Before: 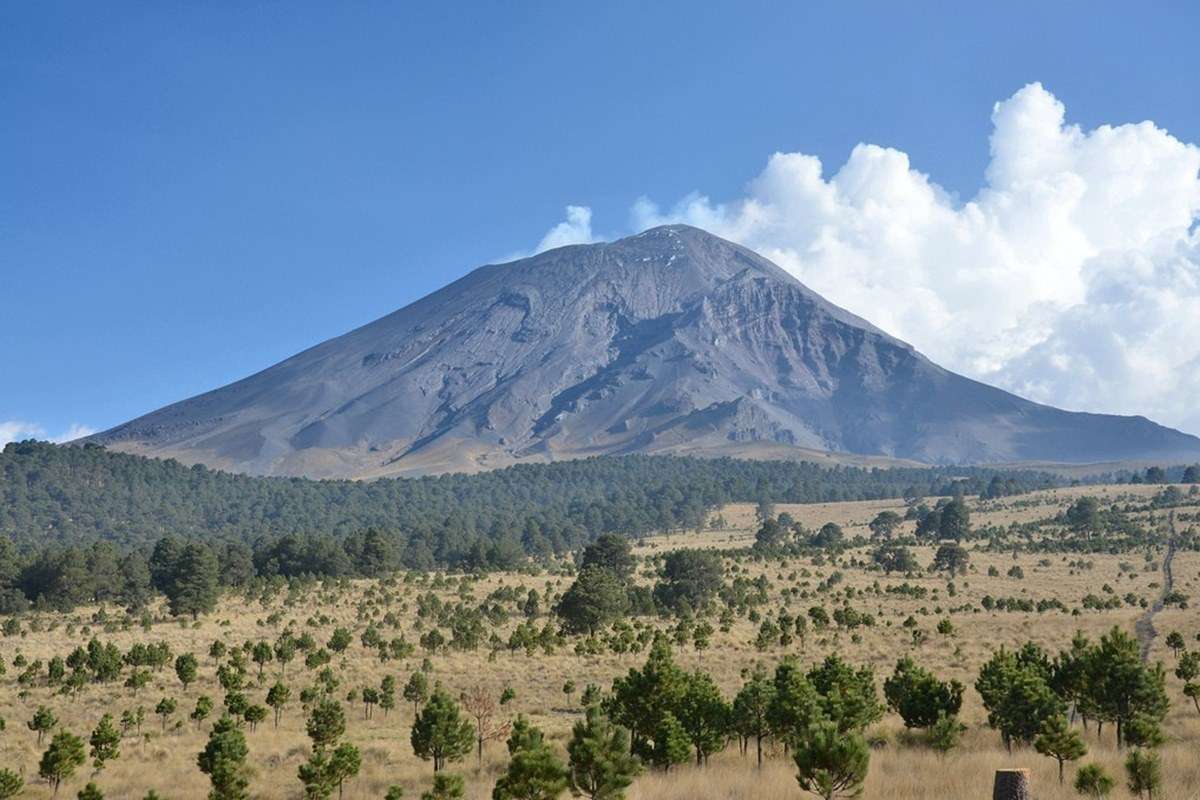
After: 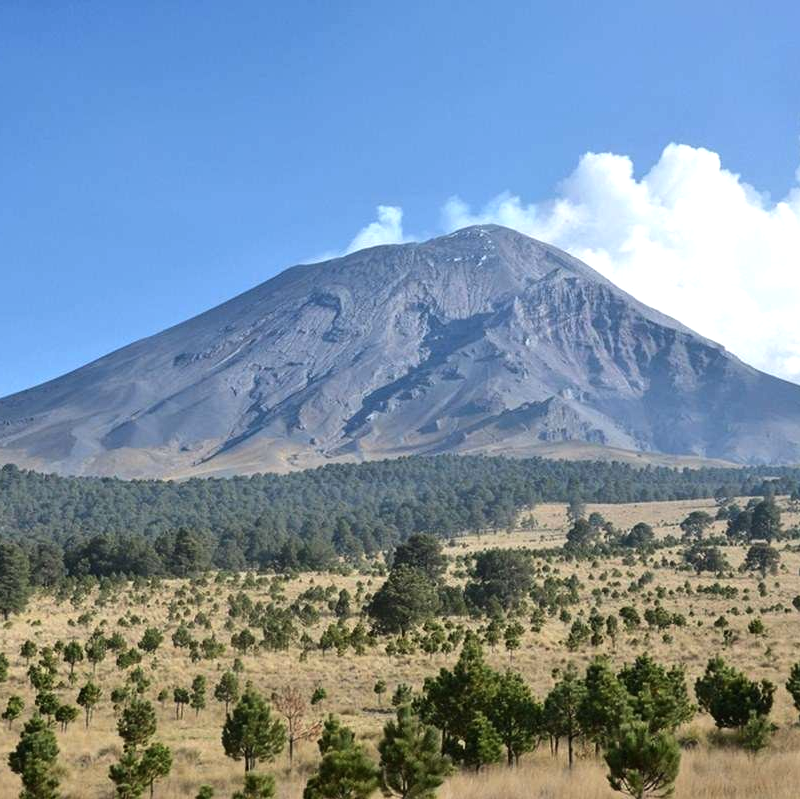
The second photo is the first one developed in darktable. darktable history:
tone equalizer: -8 EV -0.417 EV, -7 EV -0.389 EV, -6 EV -0.333 EV, -5 EV -0.222 EV, -3 EV 0.222 EV, -2 EV 0.333 EV, -1 EV 0.389 EV, +0 EV 0.417 EV, edges refinement/feathering 500, mask exposure compensation -1.57 EV, preserve details no
crop and rotate: left 15.754%, right 17.579%
